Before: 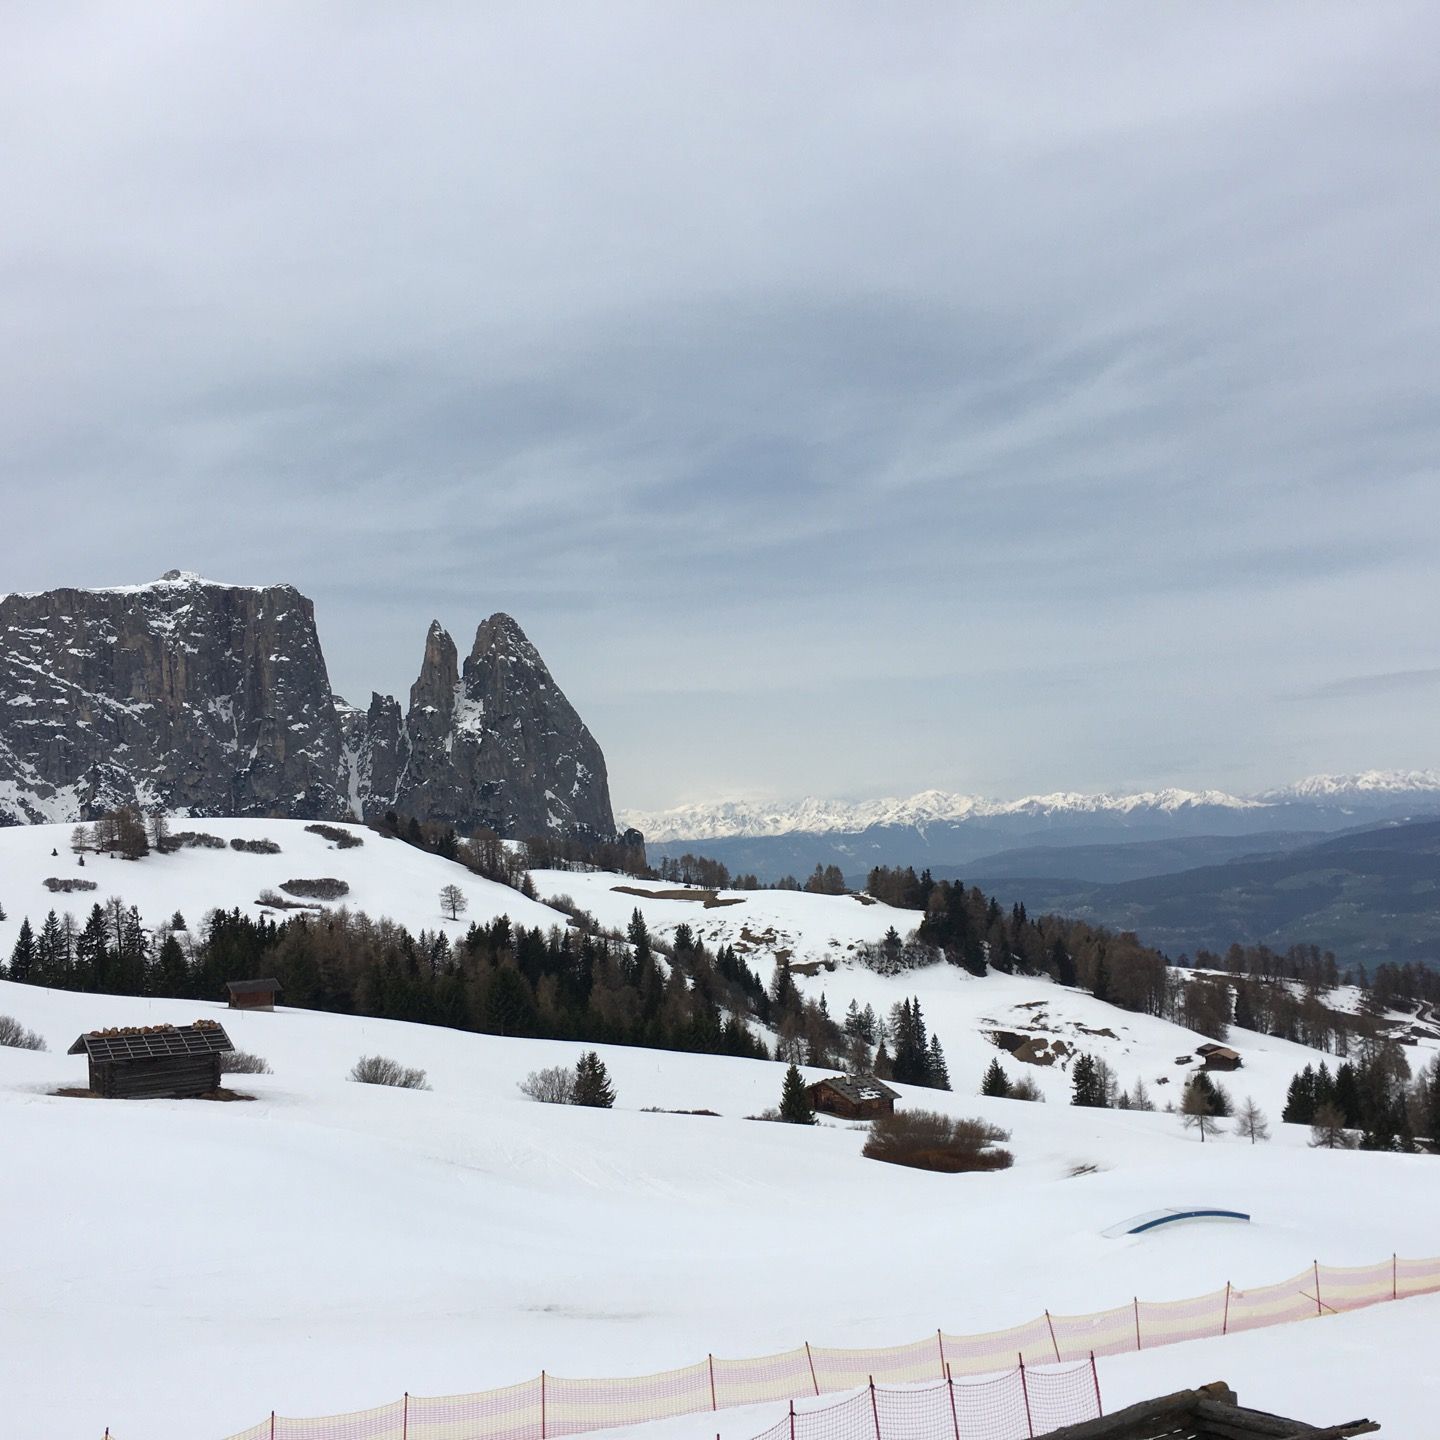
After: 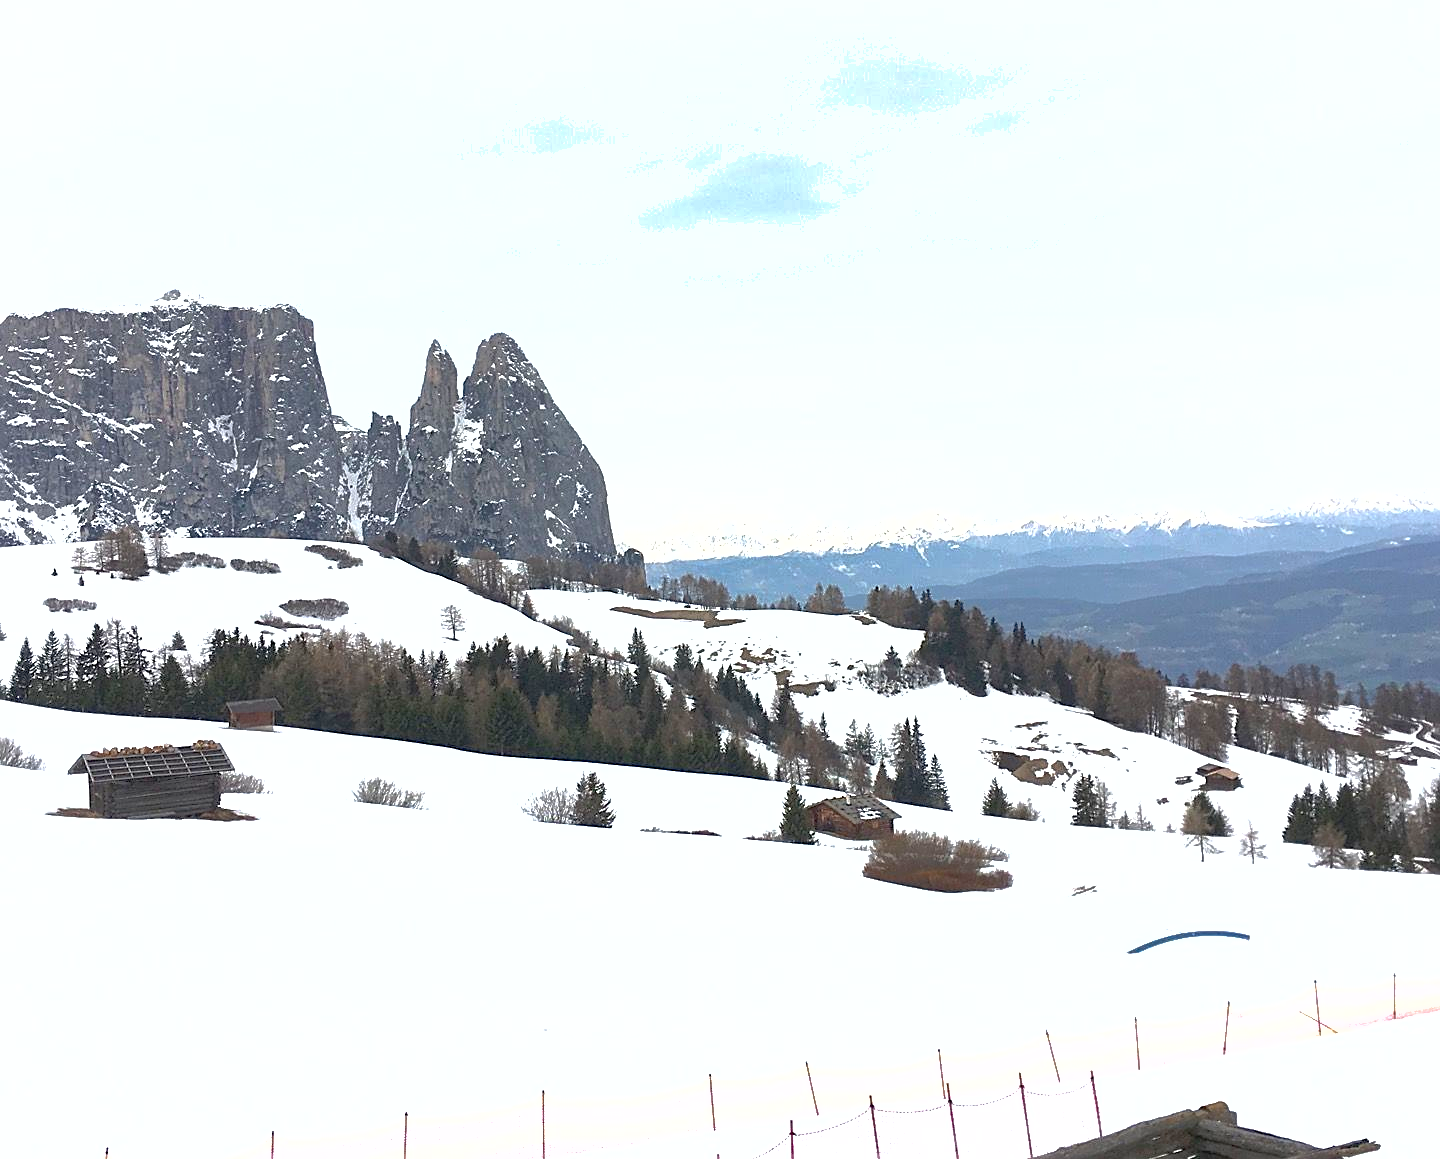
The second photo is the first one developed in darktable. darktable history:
exposure: black level correction 0, exposure 1.387 EV, compensate highlight preservation false
shadows and highlights: on, module defaults
sharpen: on, module defaults
crop and rotate: top 19.494%
